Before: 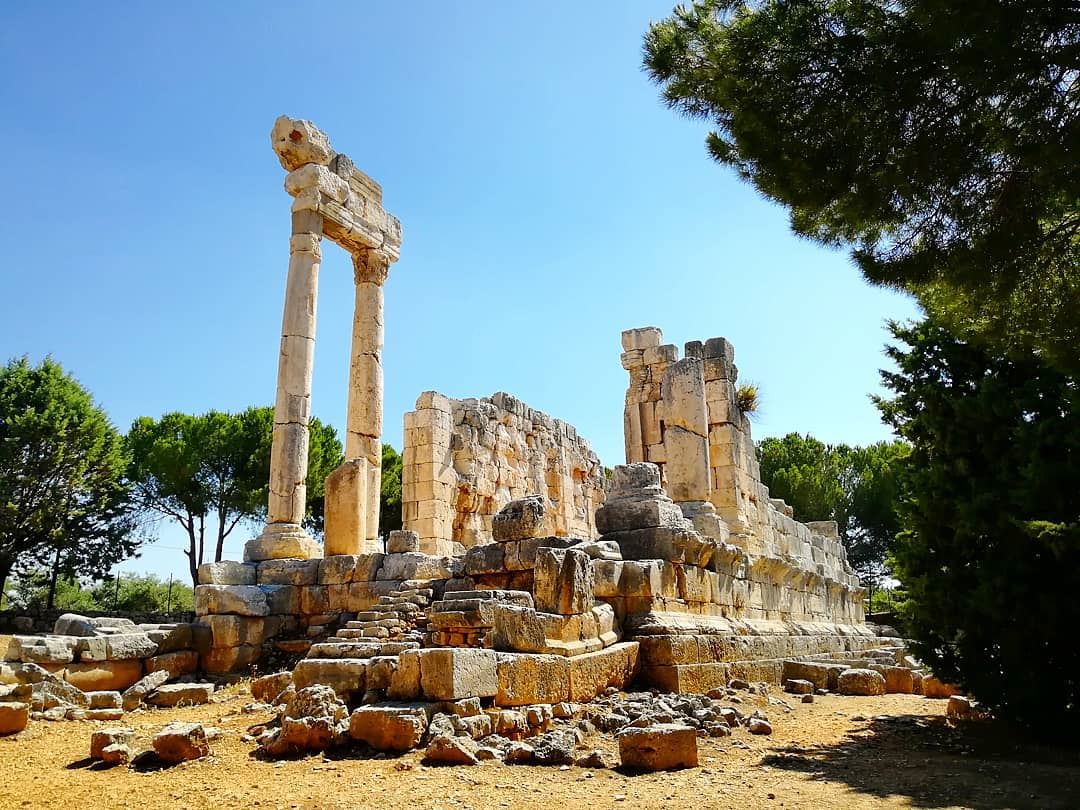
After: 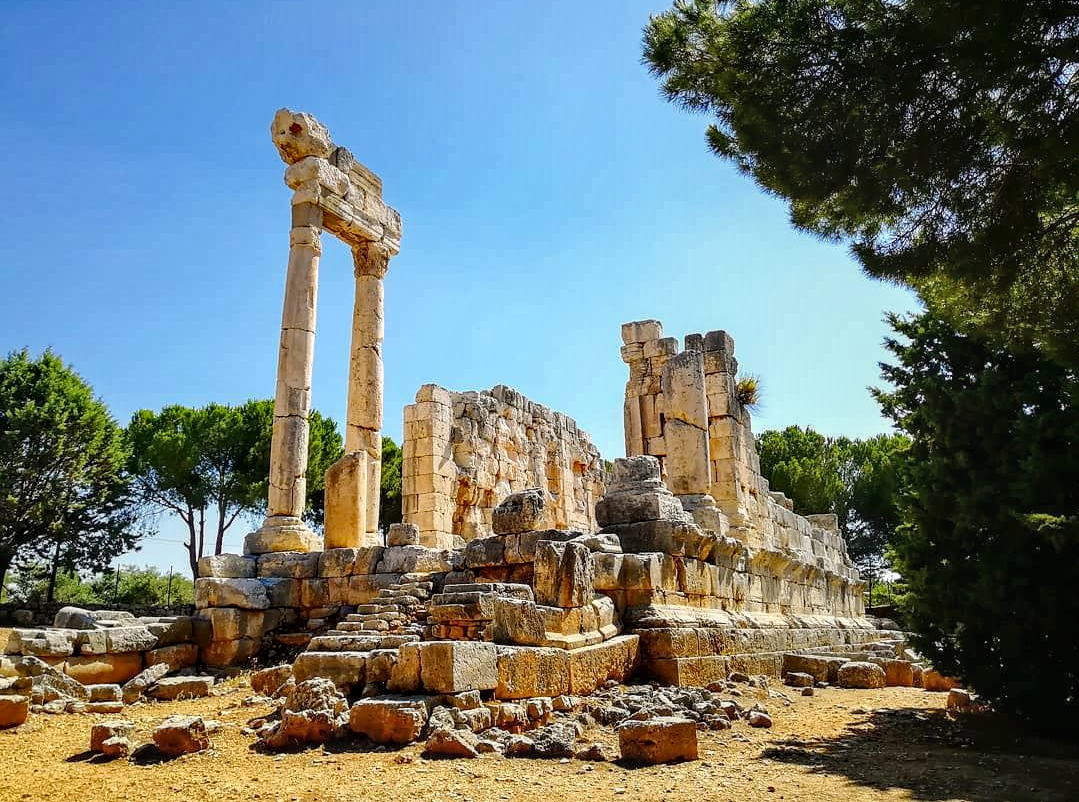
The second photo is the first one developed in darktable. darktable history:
levels: black 0.097%
haze removal: strength 0.294, distance 0.254, compatibility mode true, adaptive false
crop: top 0.971%, right 0.069%
local contrast: on, module defaults
